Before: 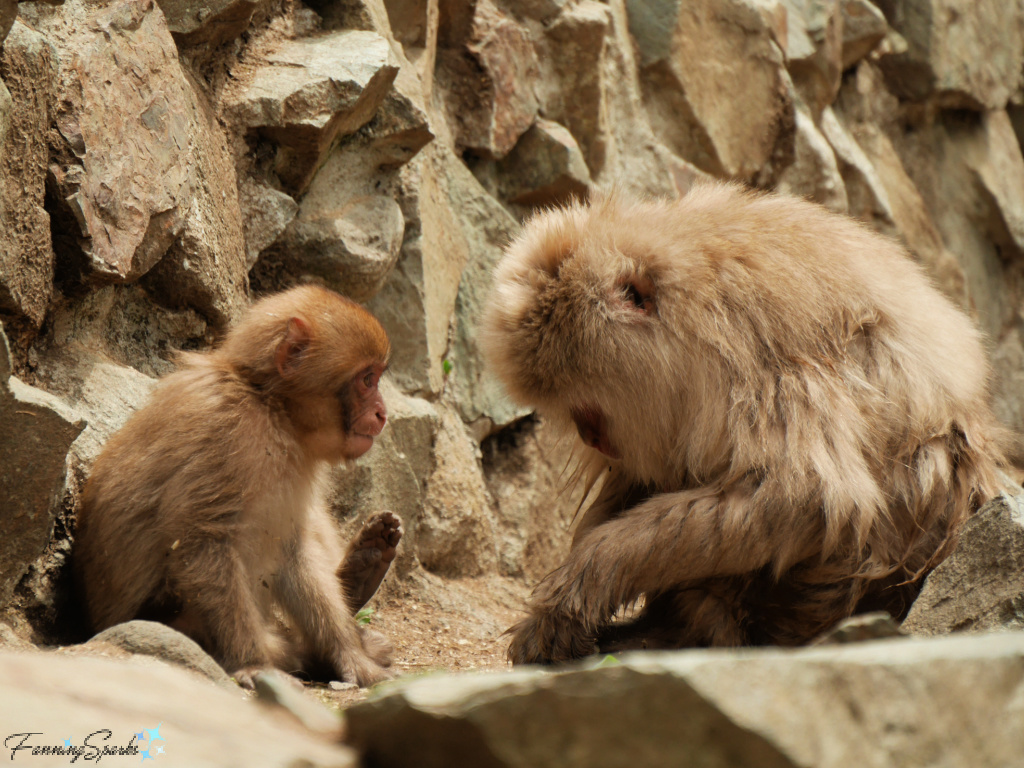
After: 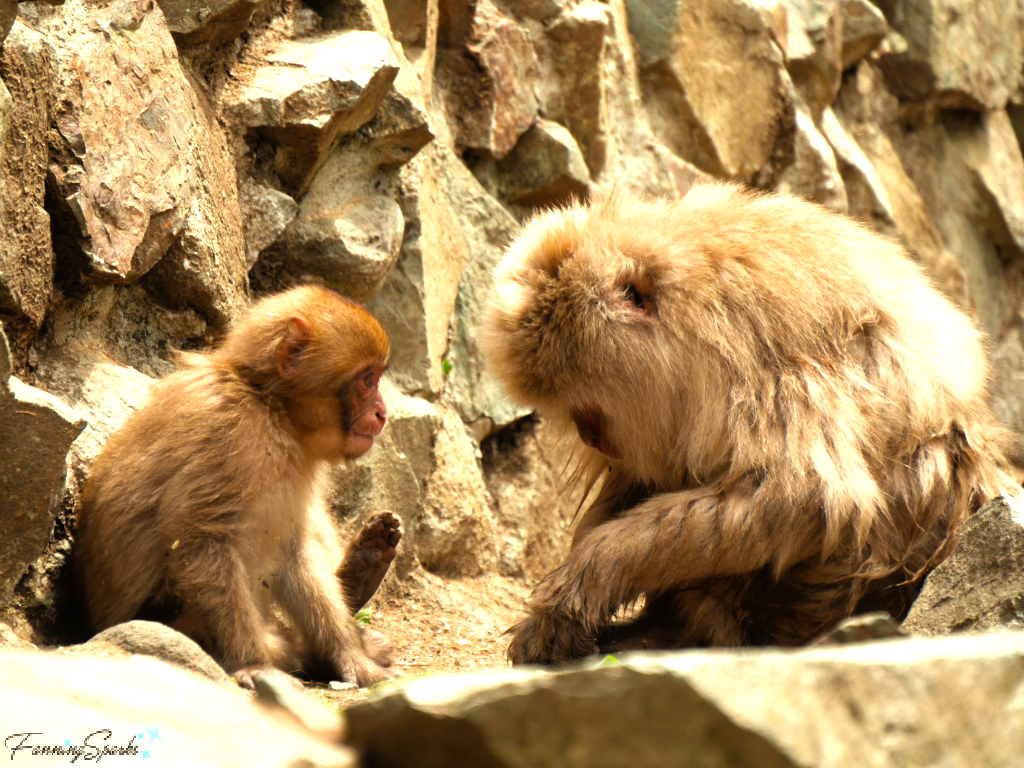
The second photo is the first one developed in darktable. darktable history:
color balance rgb: perceptual saturation grading › global saturation 0.66%, perceptual brilliance grading › global brilliance 25.592%, global vibrance 26.171%, contrast 5.903%
